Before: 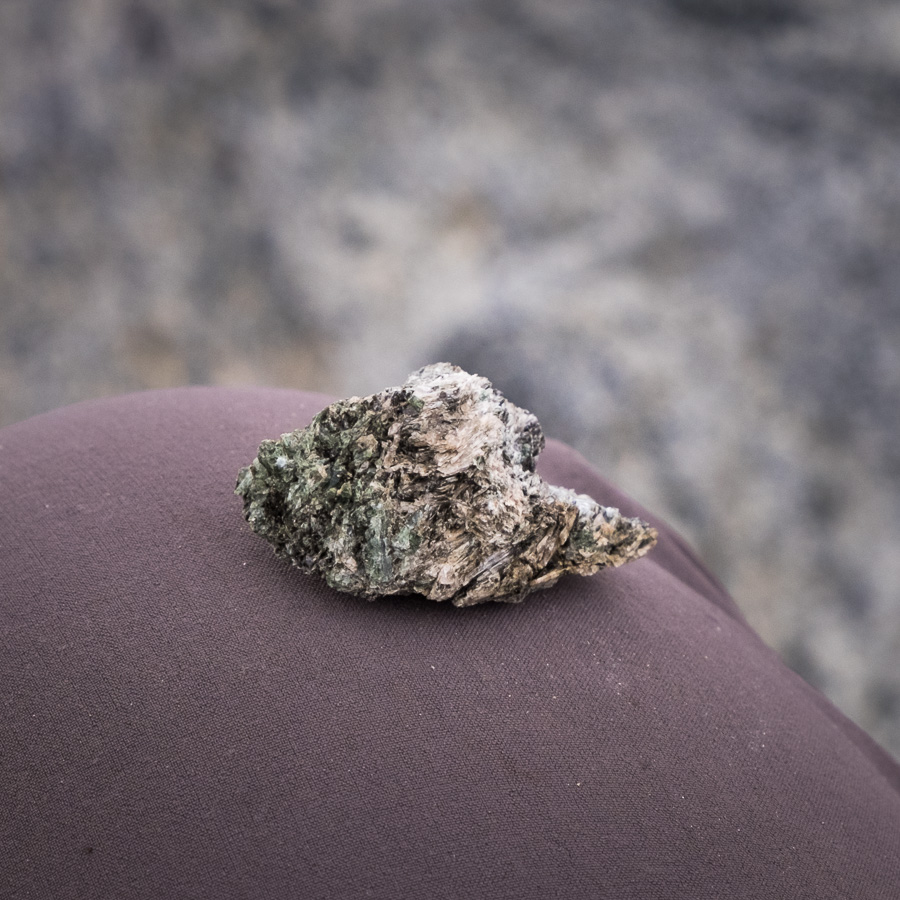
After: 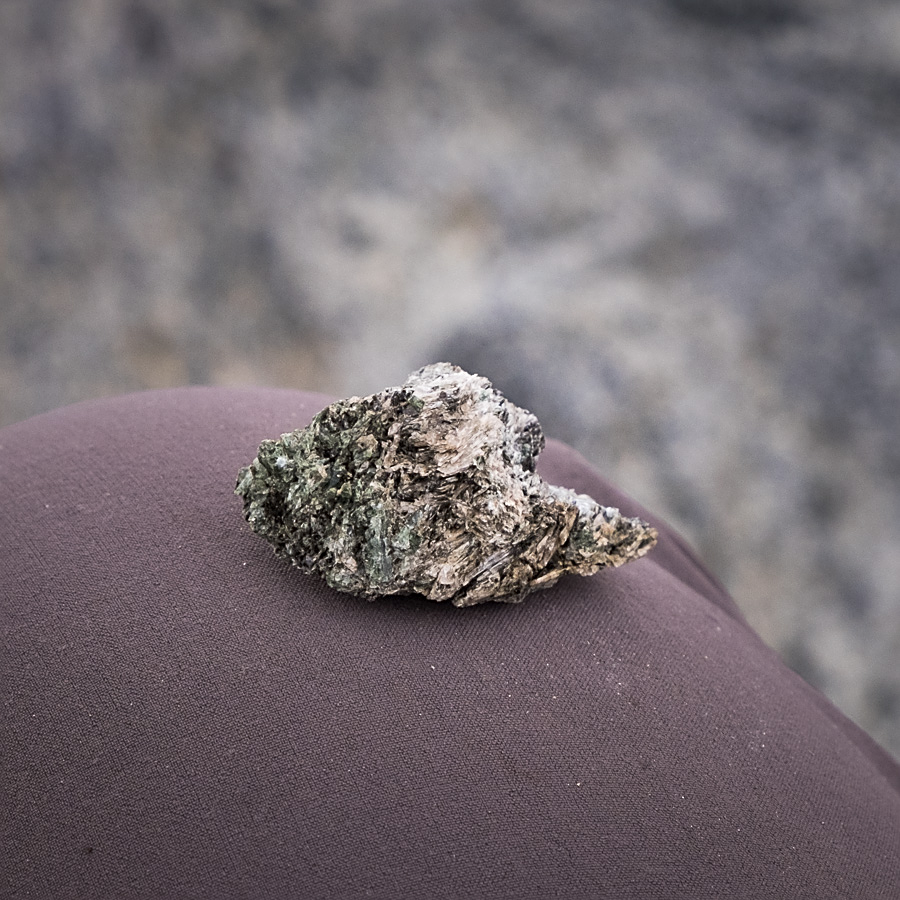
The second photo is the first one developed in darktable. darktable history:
tone equalizer: -7 EV 0.197 EV, -6 EV 0.093 EV, -5 EV 0.099 EV, -4 EV 0.034 EV, -2 EV -0.034 EV, -1 EV -0.056 EV, +0 EV -0.049 EV
sharpen: on, module defaults
contrast brightness saturation: saturation -0.047
